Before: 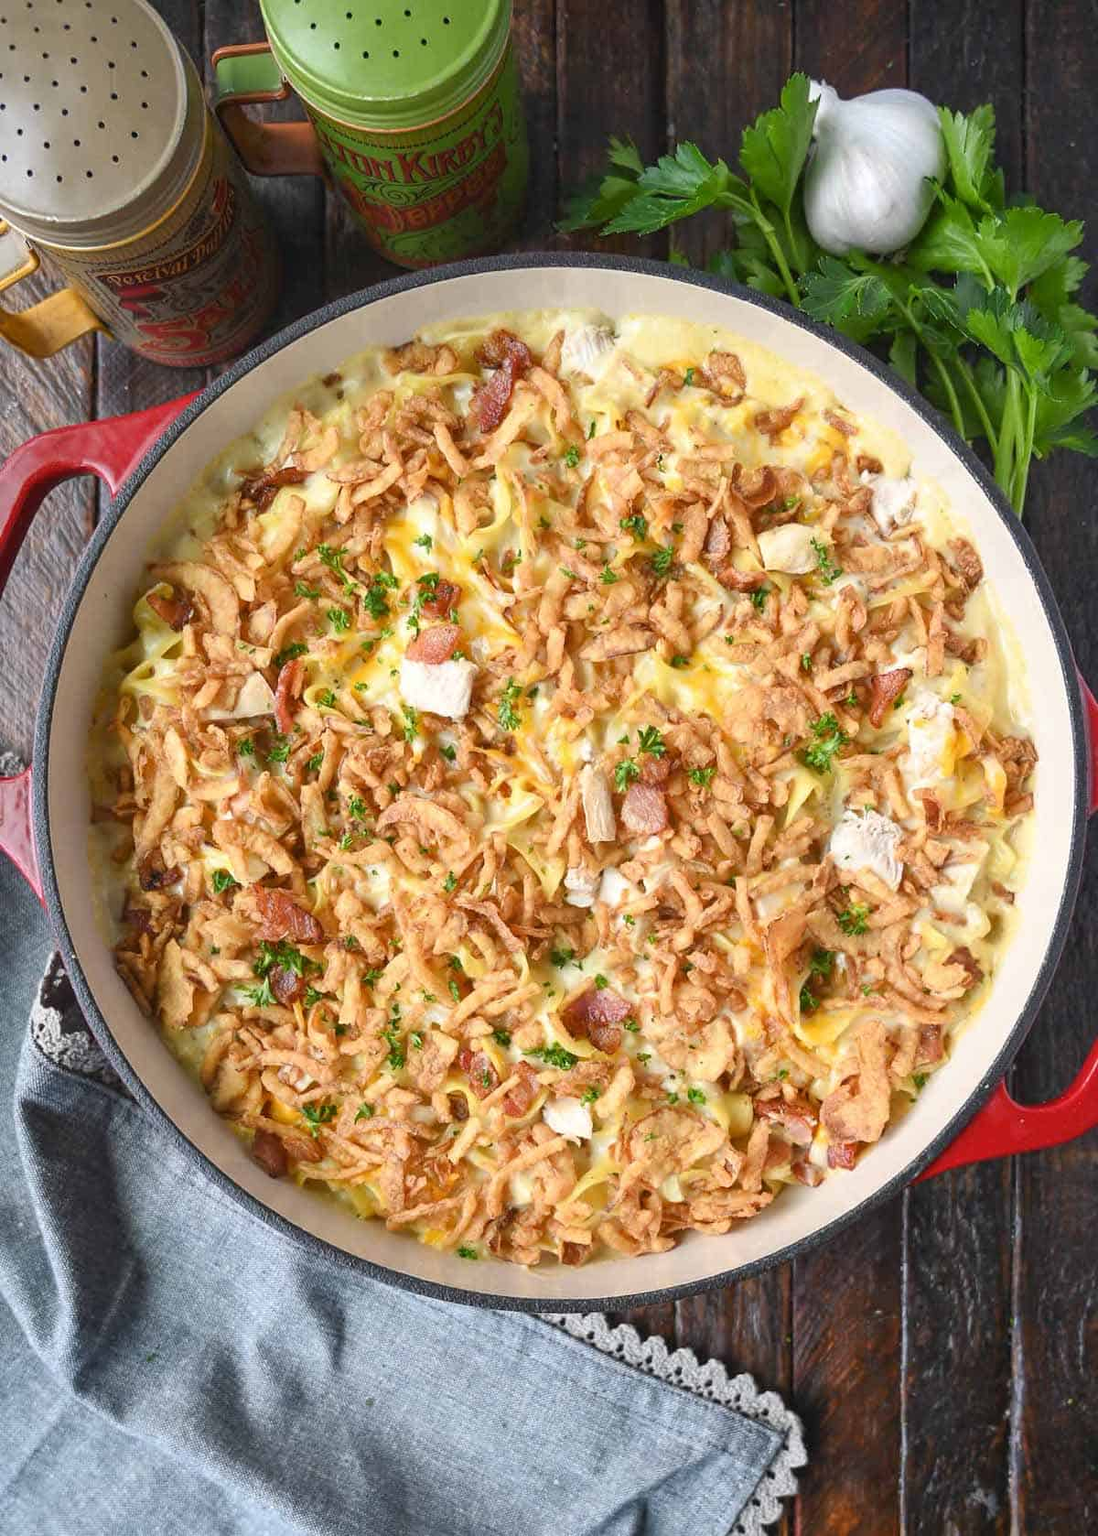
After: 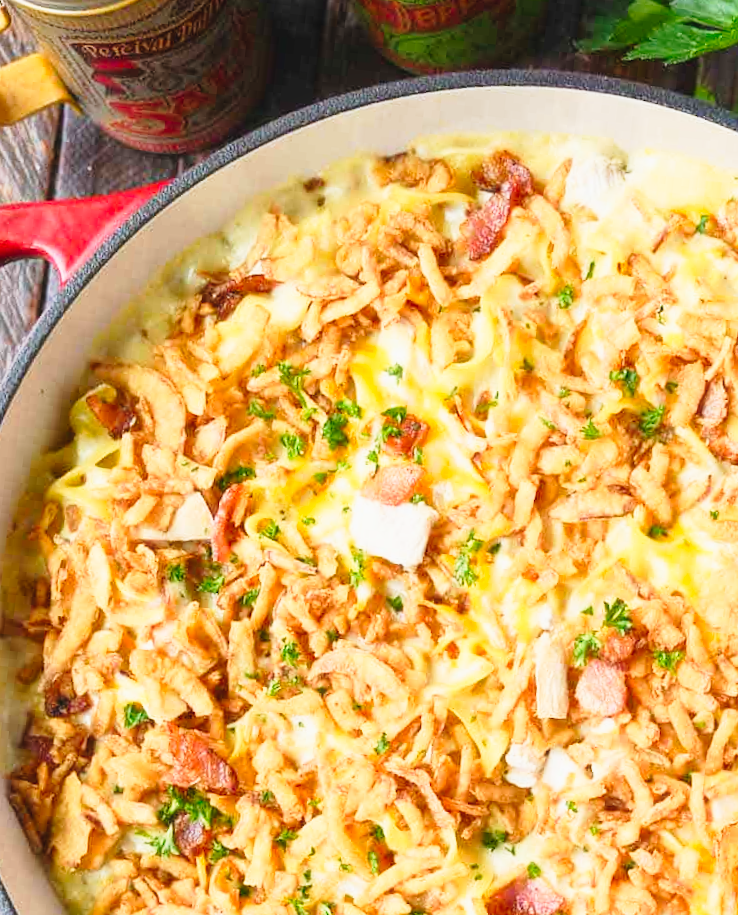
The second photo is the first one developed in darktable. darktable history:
crop and rotate: angle -6.32°, left 1.972%, top 6.817%, right 27.335%, bottom 30.532%
contrast brightness saturation: contrast 0.071, brightness 0.072, saturation 0.176
haze removal: strength -0.043, compatibility mode true, adaptive false
tone curve: curves: ch0 [(0, 0.023) (0.087, 0.065) (0.184, 0.168) (0.45, 0.54) (0.57, 0.683) (0.706, 0.841) (0.877, 0.948) (1, 0.984)]; ch1 [(0, 0) (0.388, 0.369) (0.447, 0.447) (0.505, 0.5) (0.534, 0.535) (0.563, 0.563) (0.579, 0.59) (0.644, 0.663) (1, 1)]; ch2 [(0, 0) (0.301, 0.259) (0.385, 0.395) (0.492, 0.496) (0.518, 0.537) (0.583, 0.605) (0.673, 0.667) (1, 1)], preserve colors none
